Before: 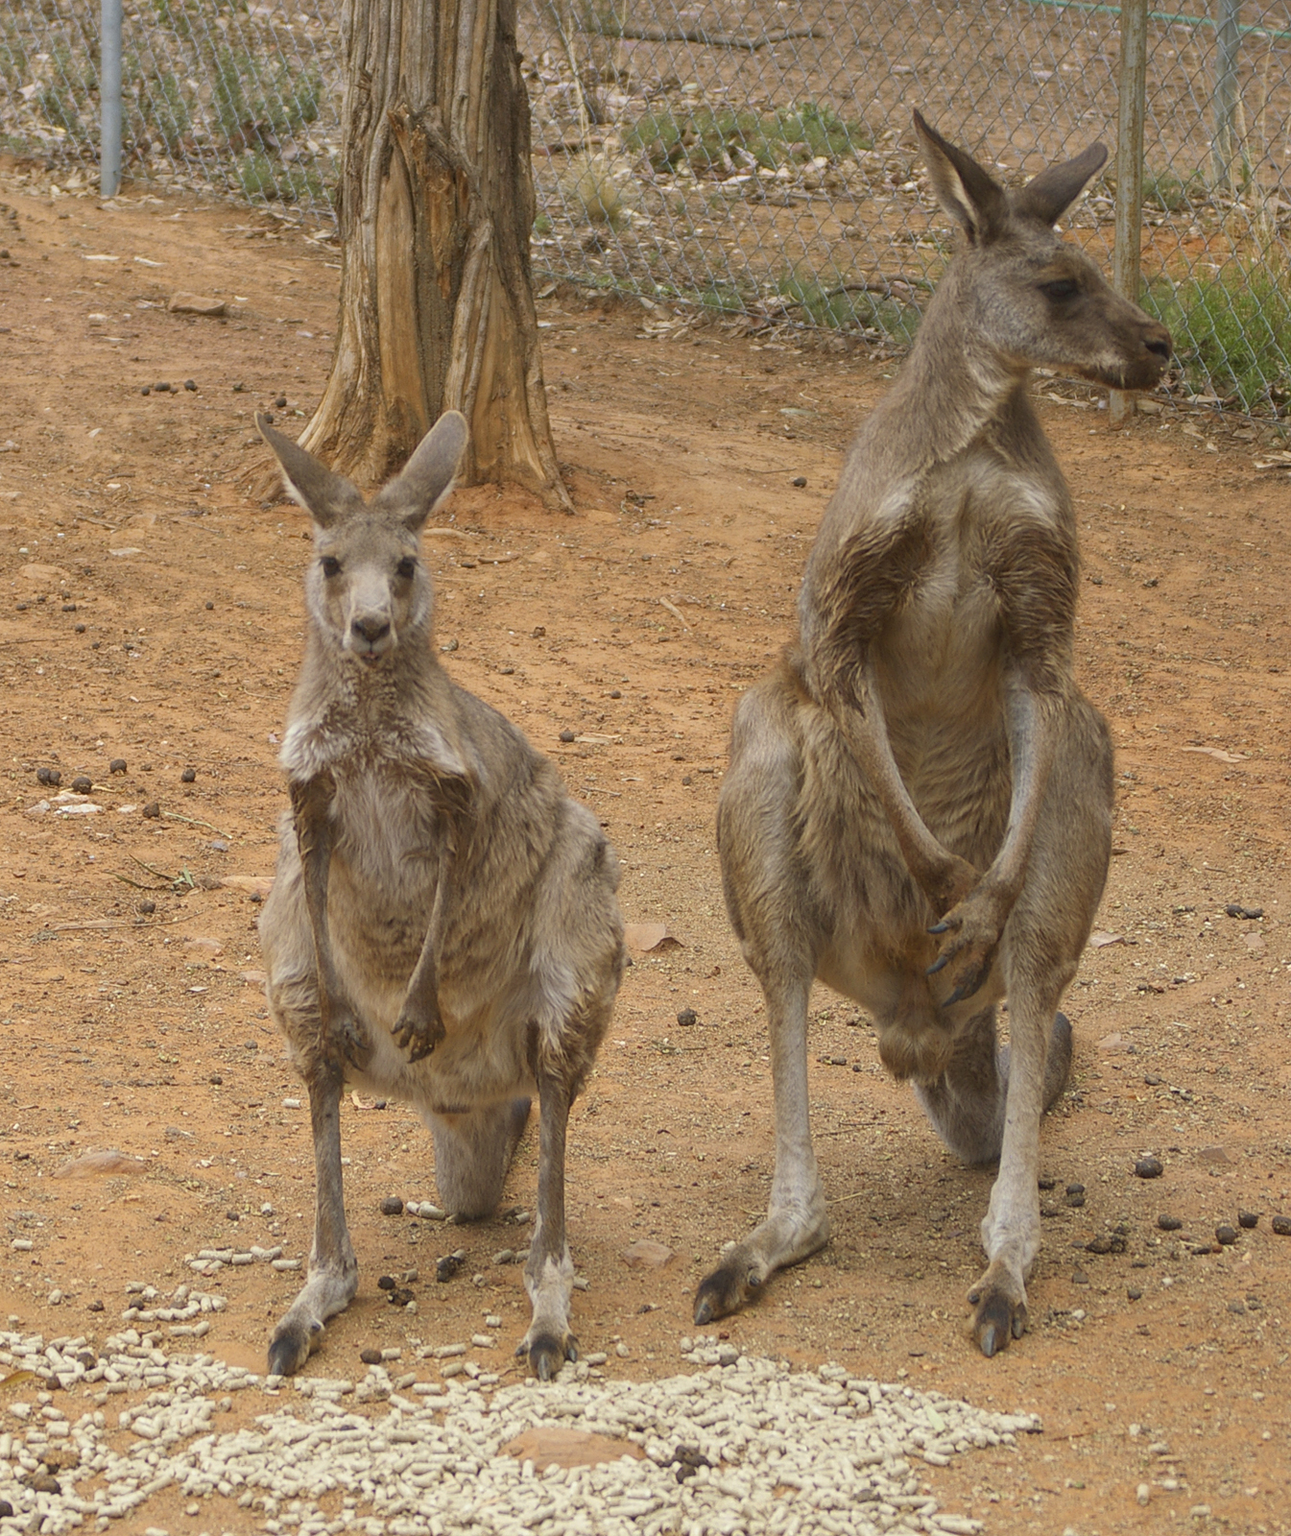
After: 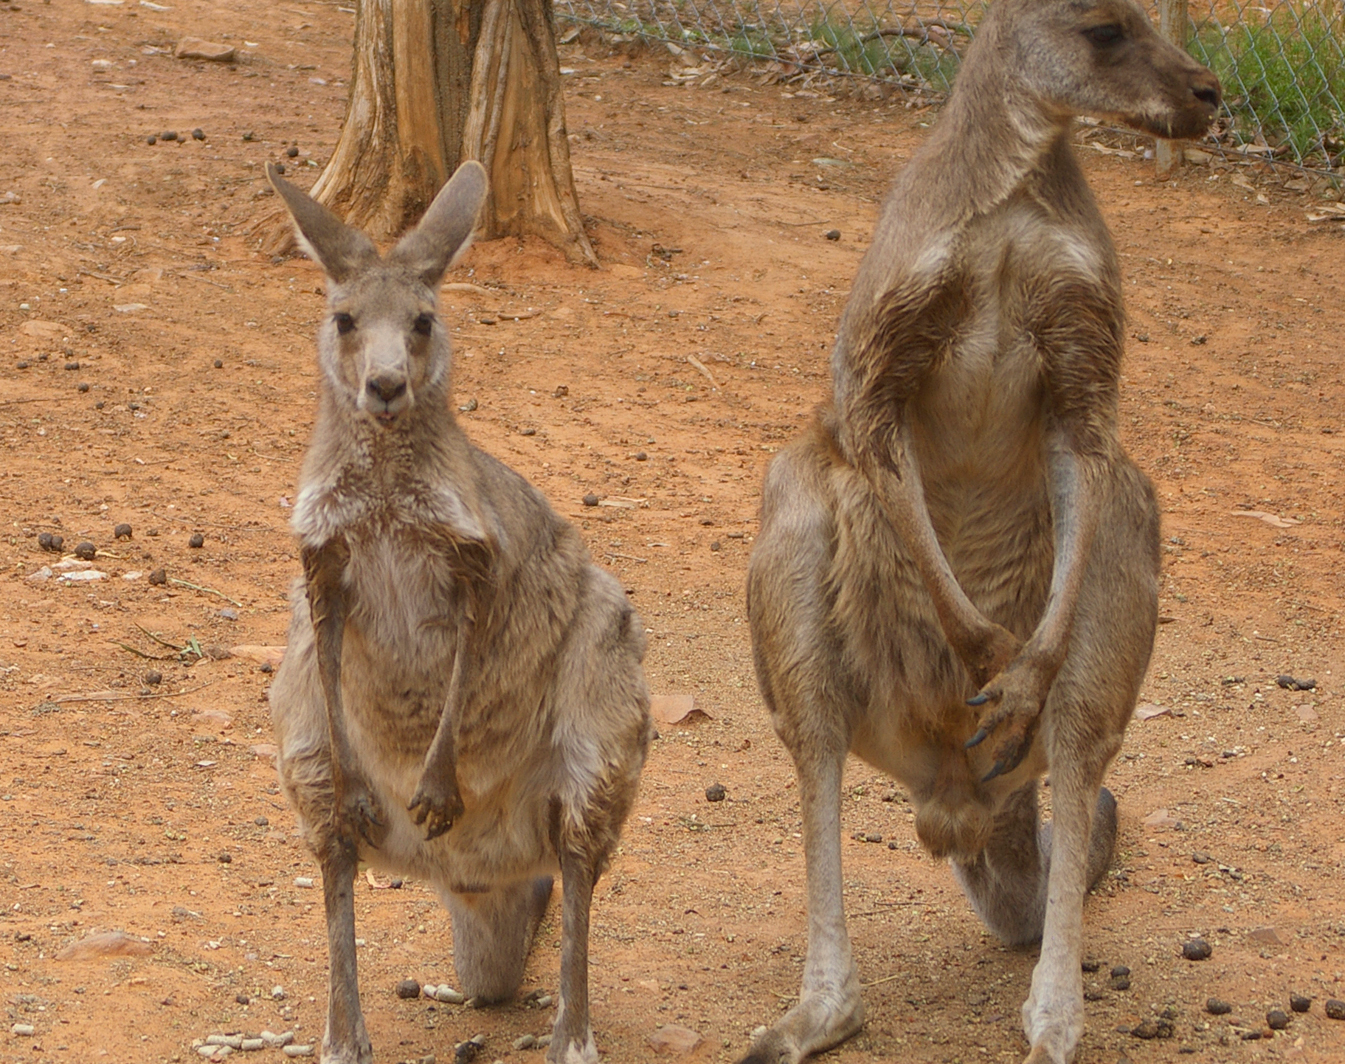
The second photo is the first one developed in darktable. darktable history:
bloom: size 13.65%, threshold 98.39%, strength 4.82%
crop: top 16.727%, bottom 16.727%
